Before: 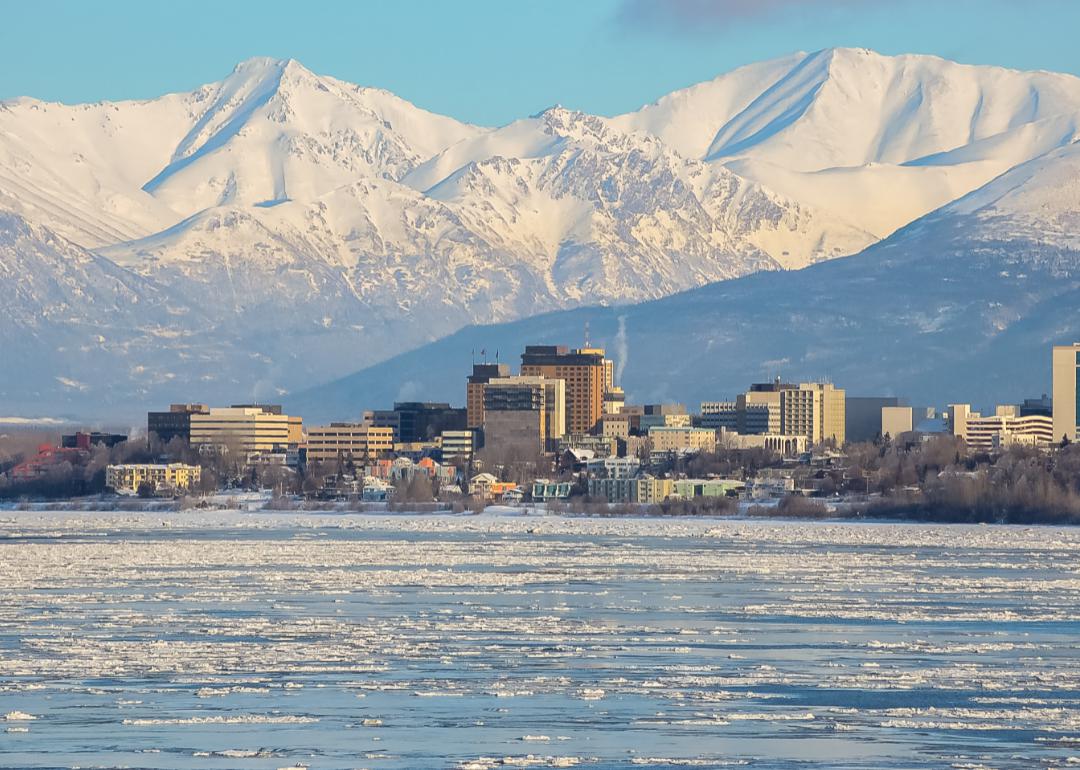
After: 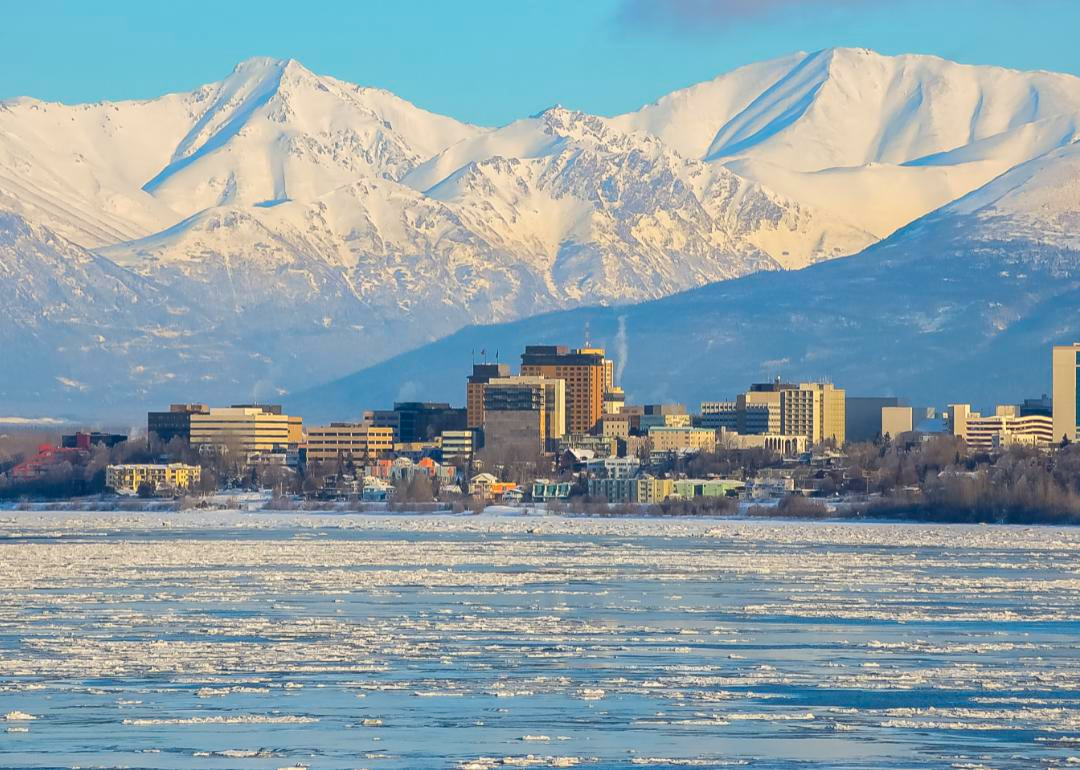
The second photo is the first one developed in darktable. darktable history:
color balance: mode lift, gamma, gain (sRGB), lift [1, 1, 1.022, 1.026]
contrast brightness saturation: brightness -0.02, saturation 0.35
